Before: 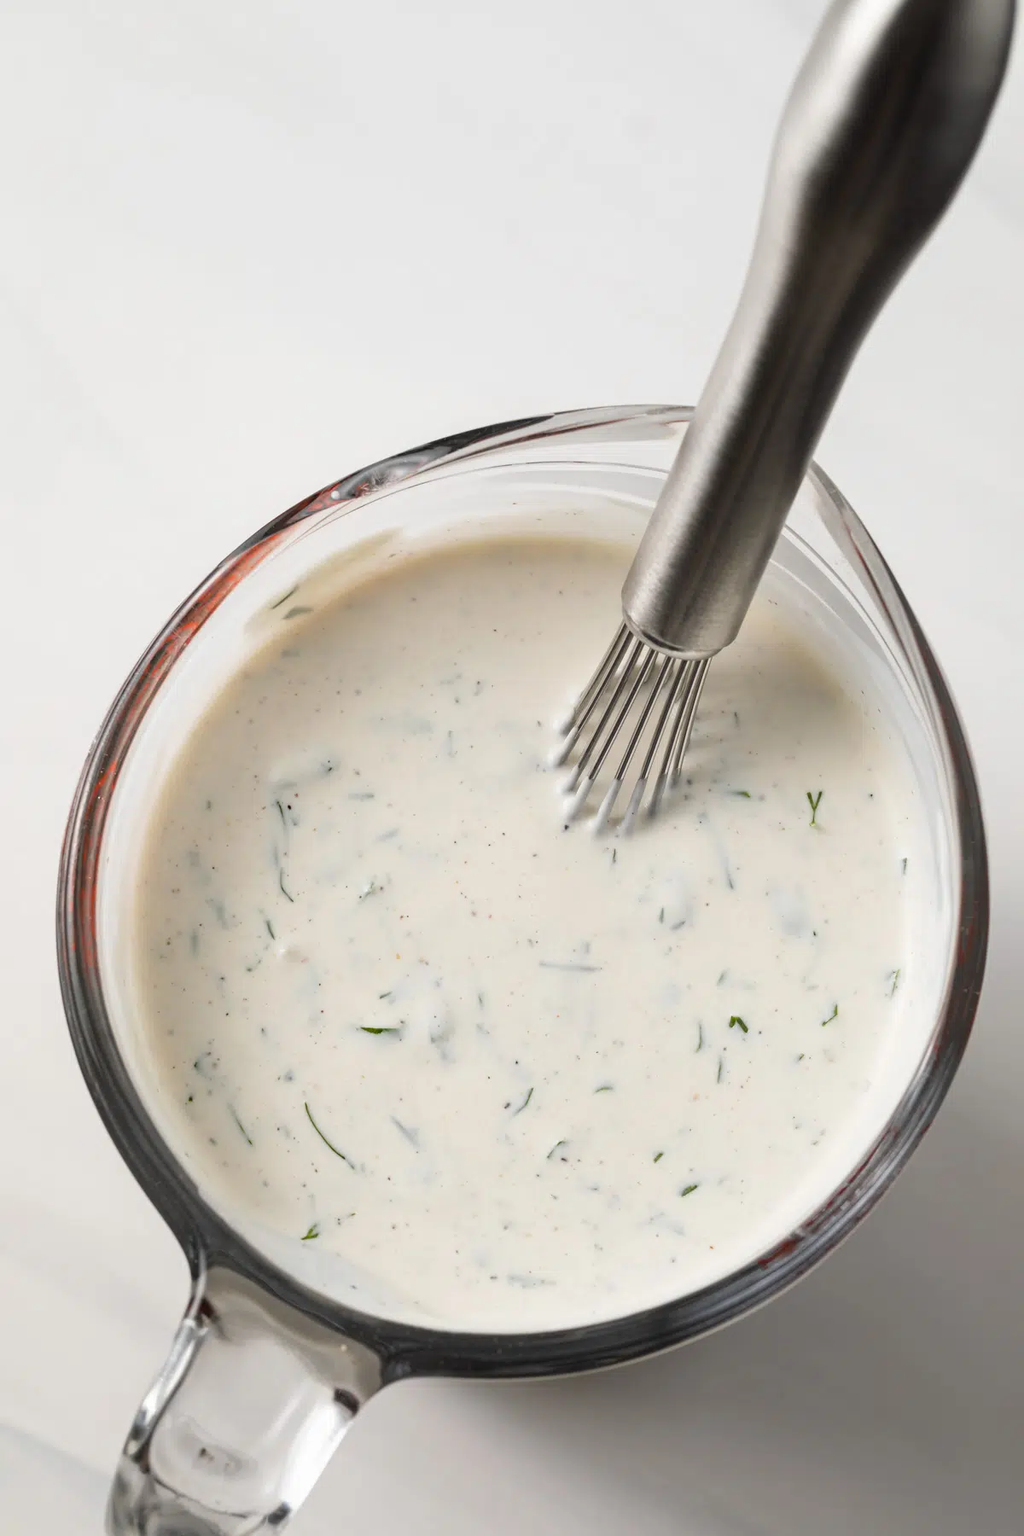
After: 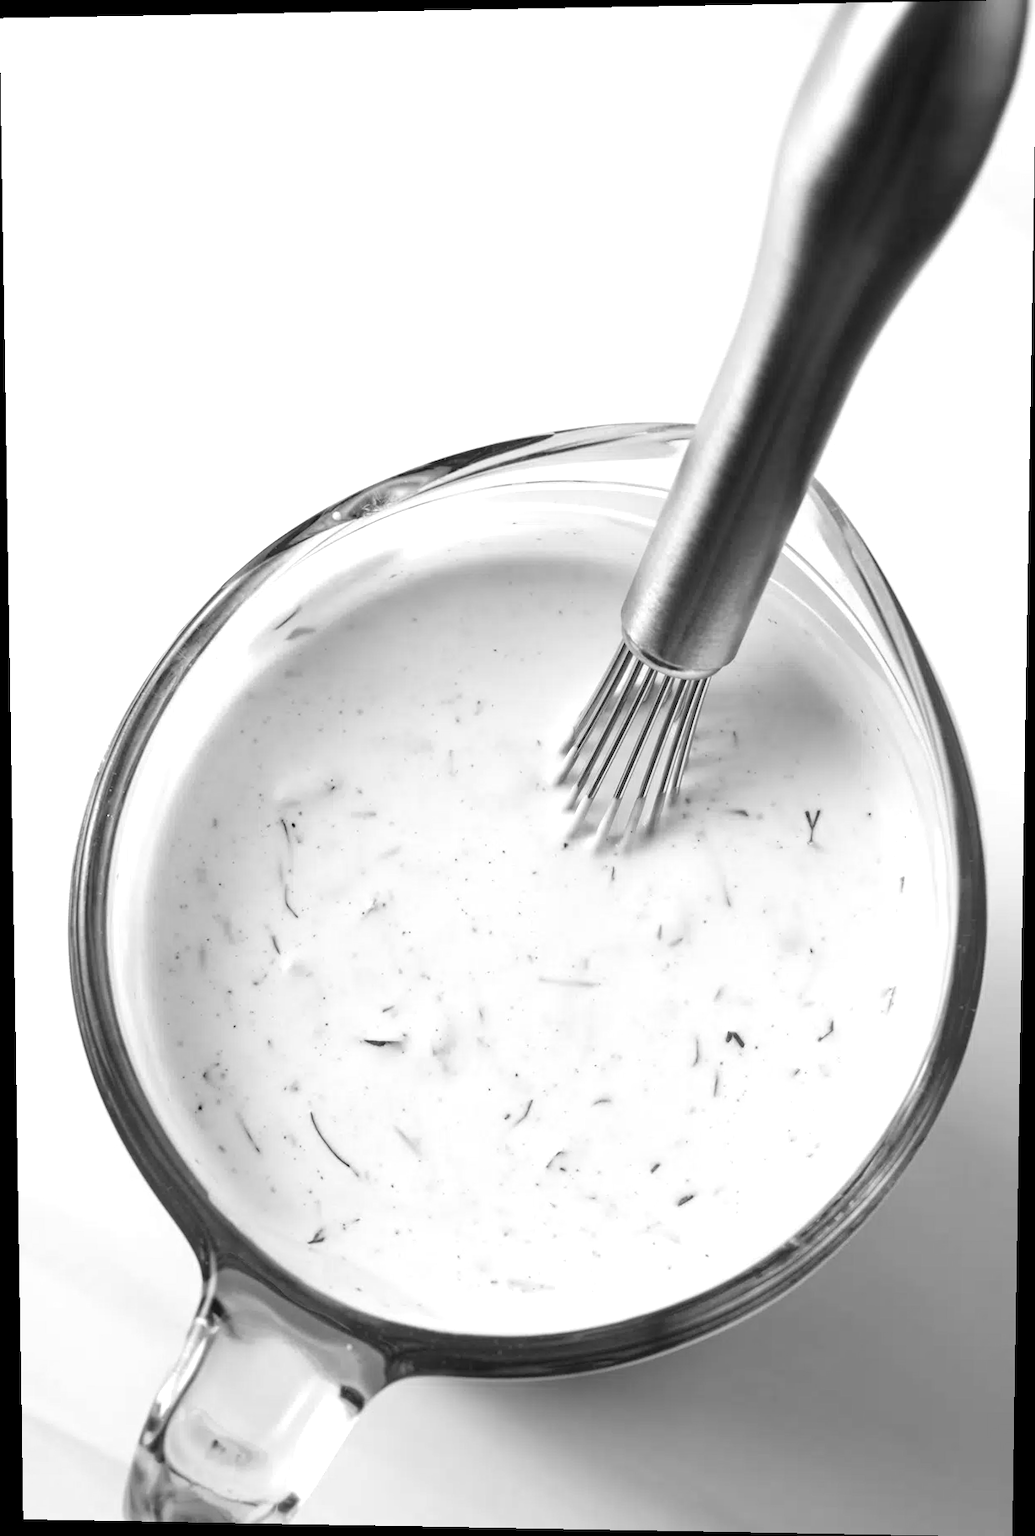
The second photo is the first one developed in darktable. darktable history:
contrast brightness saturation: contrast 0.05
color calibration: output gray [0.22, 0.42, 0.37, 0], gray › normalize channels true, illuminant same as pipeline (D50), adaptation XYZ, x 0.346, y 0.359, gamut compression 0
rotate and perspective: lens shift (vertical) 0.048, lens shift (horizontal) -0.024, automatic cropping off
exposure: exposure 0.574 EV, compensate highlight preservation false
